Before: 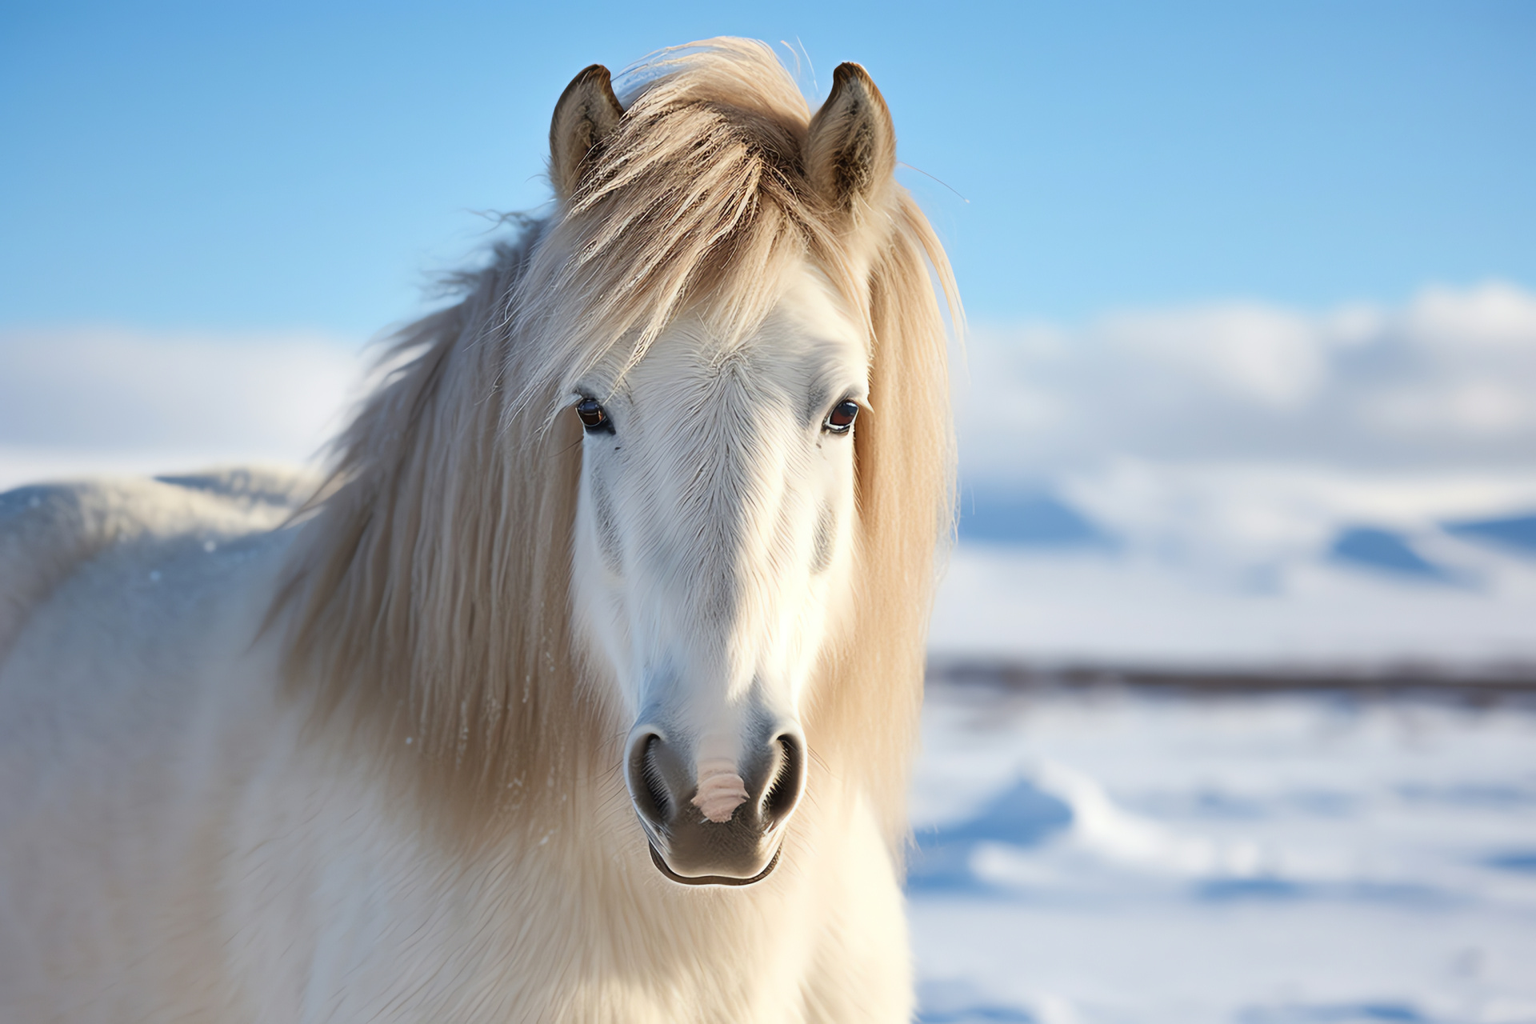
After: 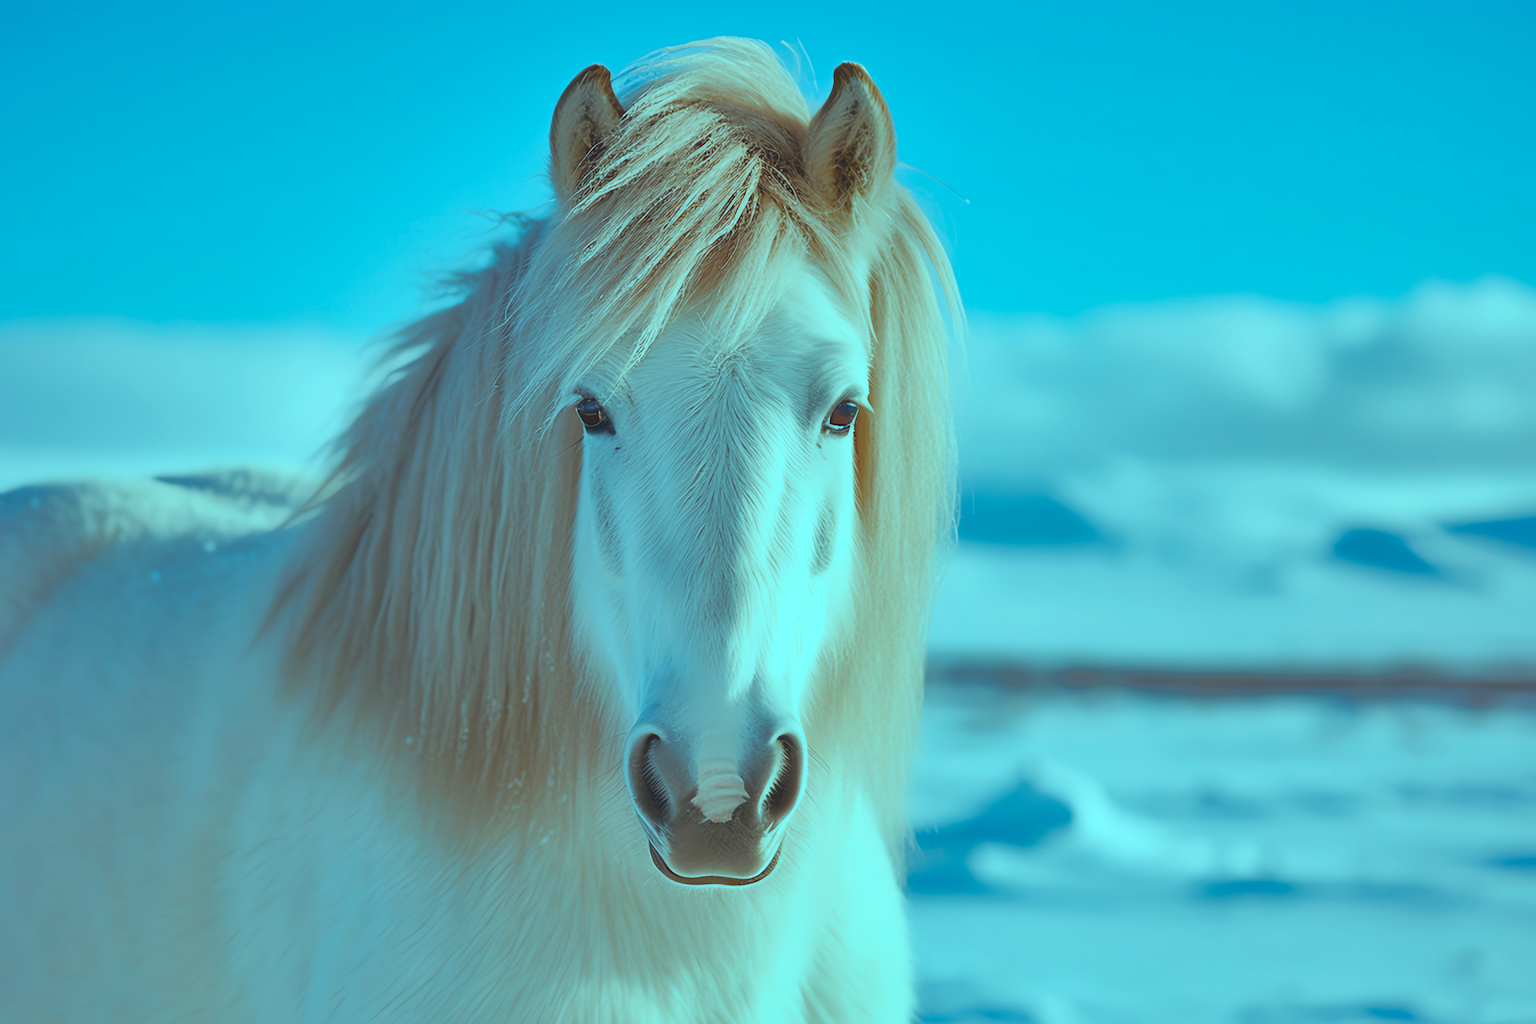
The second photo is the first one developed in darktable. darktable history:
shadows and highlights: highlights color adjustment 49.6%
contrast brightness saturation: contrast -0.142, brightness 0.048, saturation -0.135
color correction: highlights a* -12.41, highlights b* -17.82, saturation 0.704
color balance rgb: highlights gain › chroma 7.575%, highlights gain › hue 186.28°, perceptual saturation grading › global saturation 56.174%, perceptual saturation grading › highlights -50.043%, perceptual saturation grading › mid-tones 40.327%, perceptual saturation grading › shadows 31.081%
